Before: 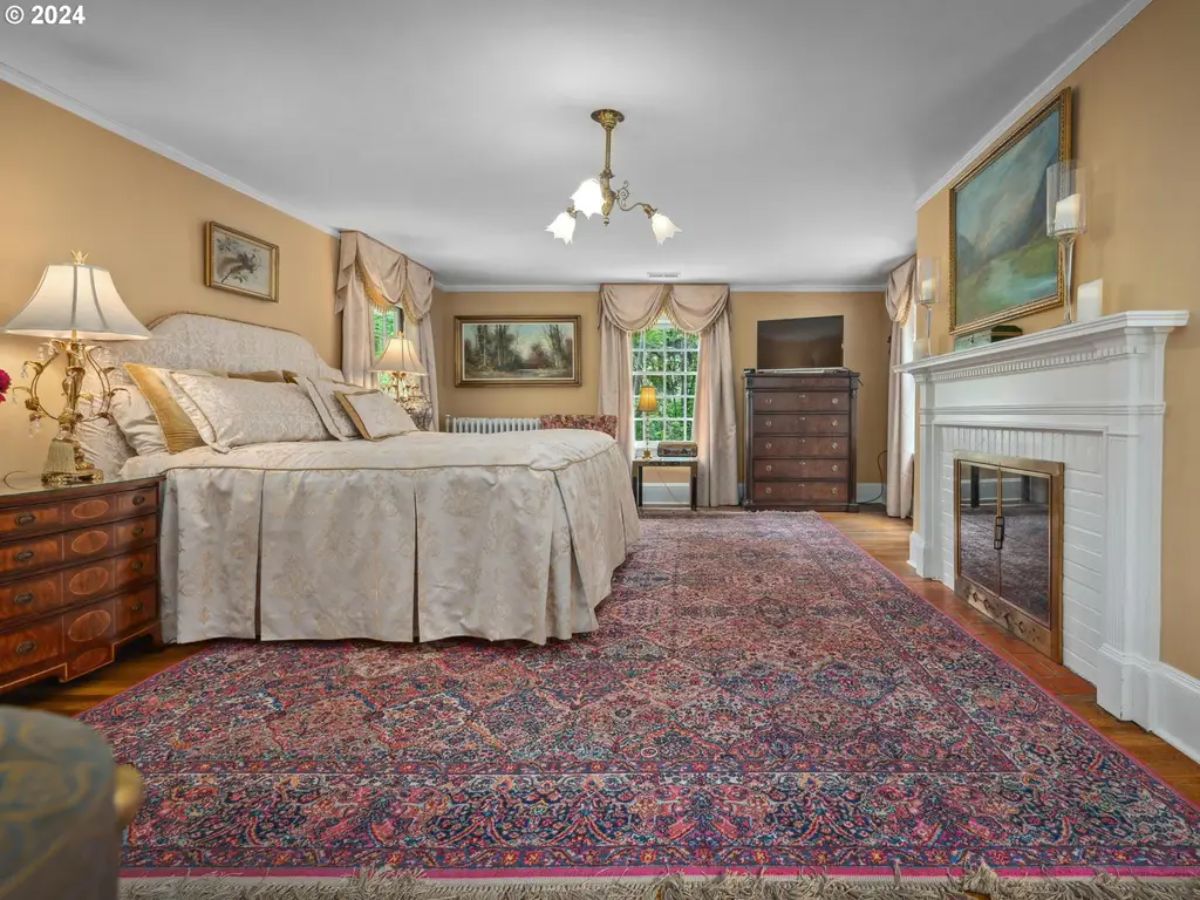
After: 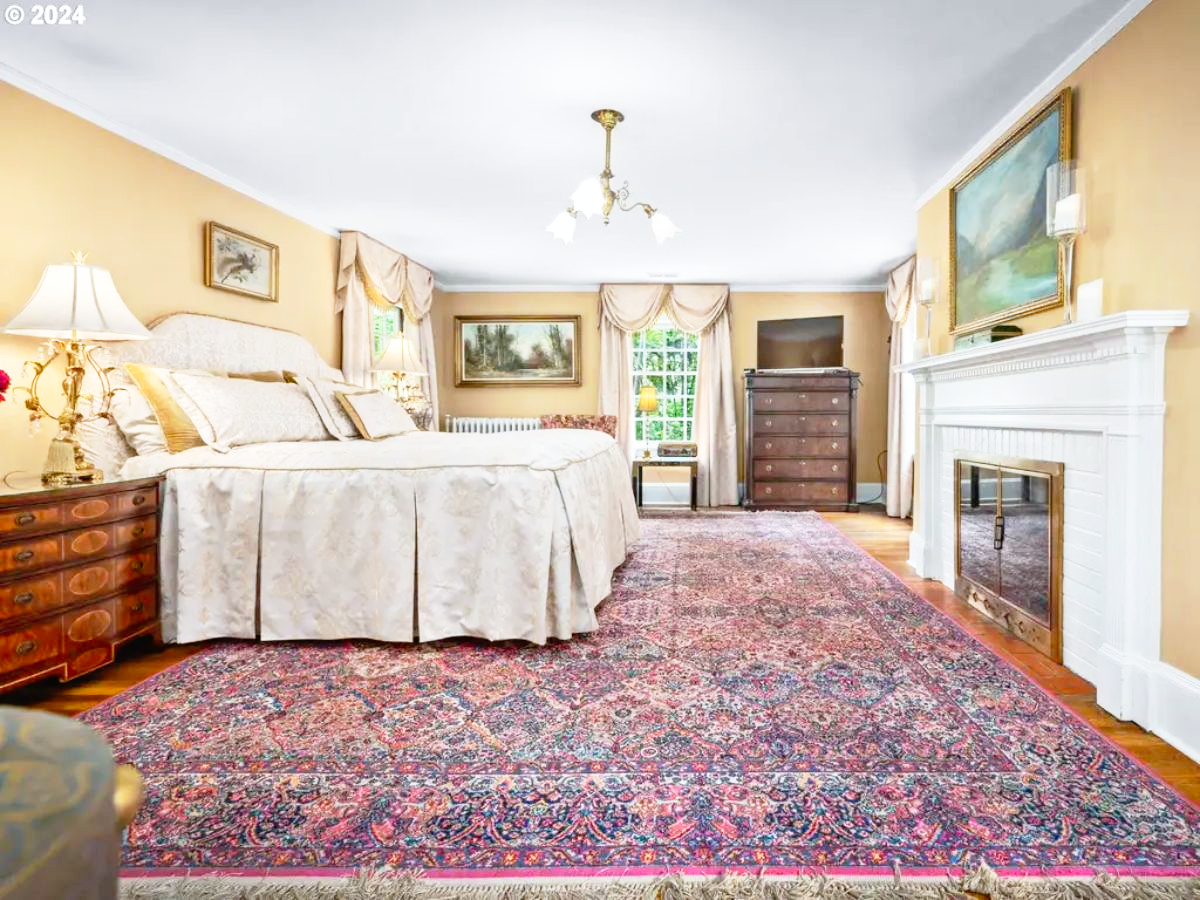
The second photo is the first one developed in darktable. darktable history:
base curve: curves: ch0 [(0, 0) (0.012, 0.01) (0.073, 0.168) (0.31, 0.711) (0.645, 0.957) (1, 1)], preserve colors none
white balance: red 0.976, blue 1.04
